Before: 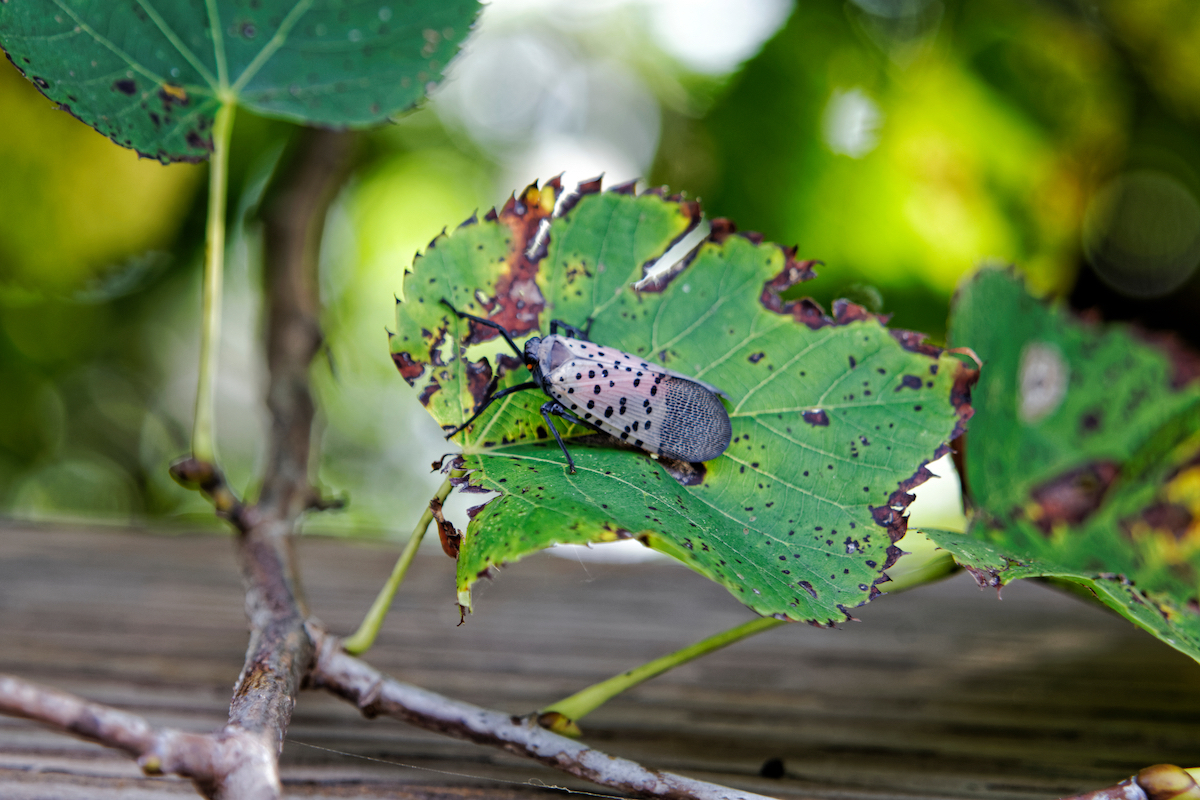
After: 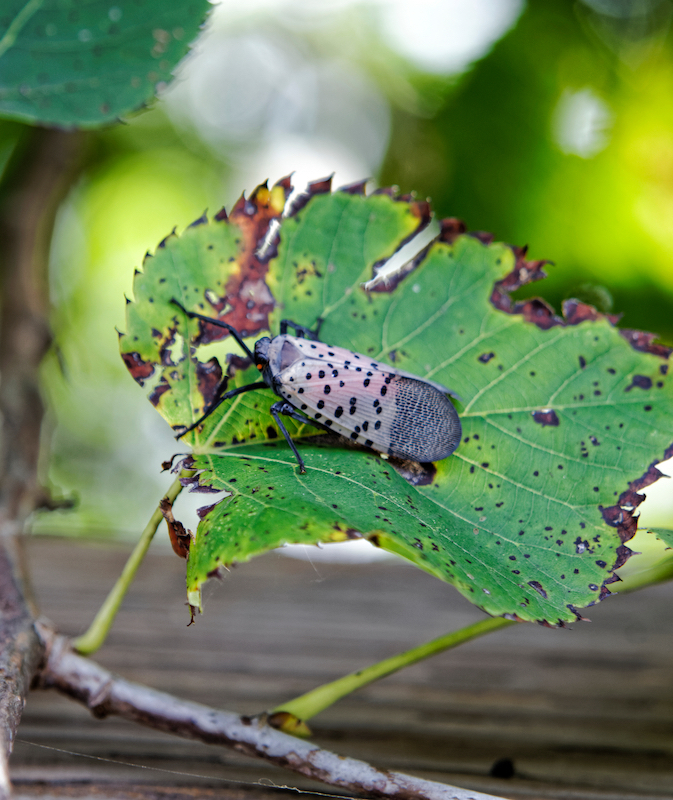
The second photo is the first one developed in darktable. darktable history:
crop and rotate: left 22.507%, right 21.358%
